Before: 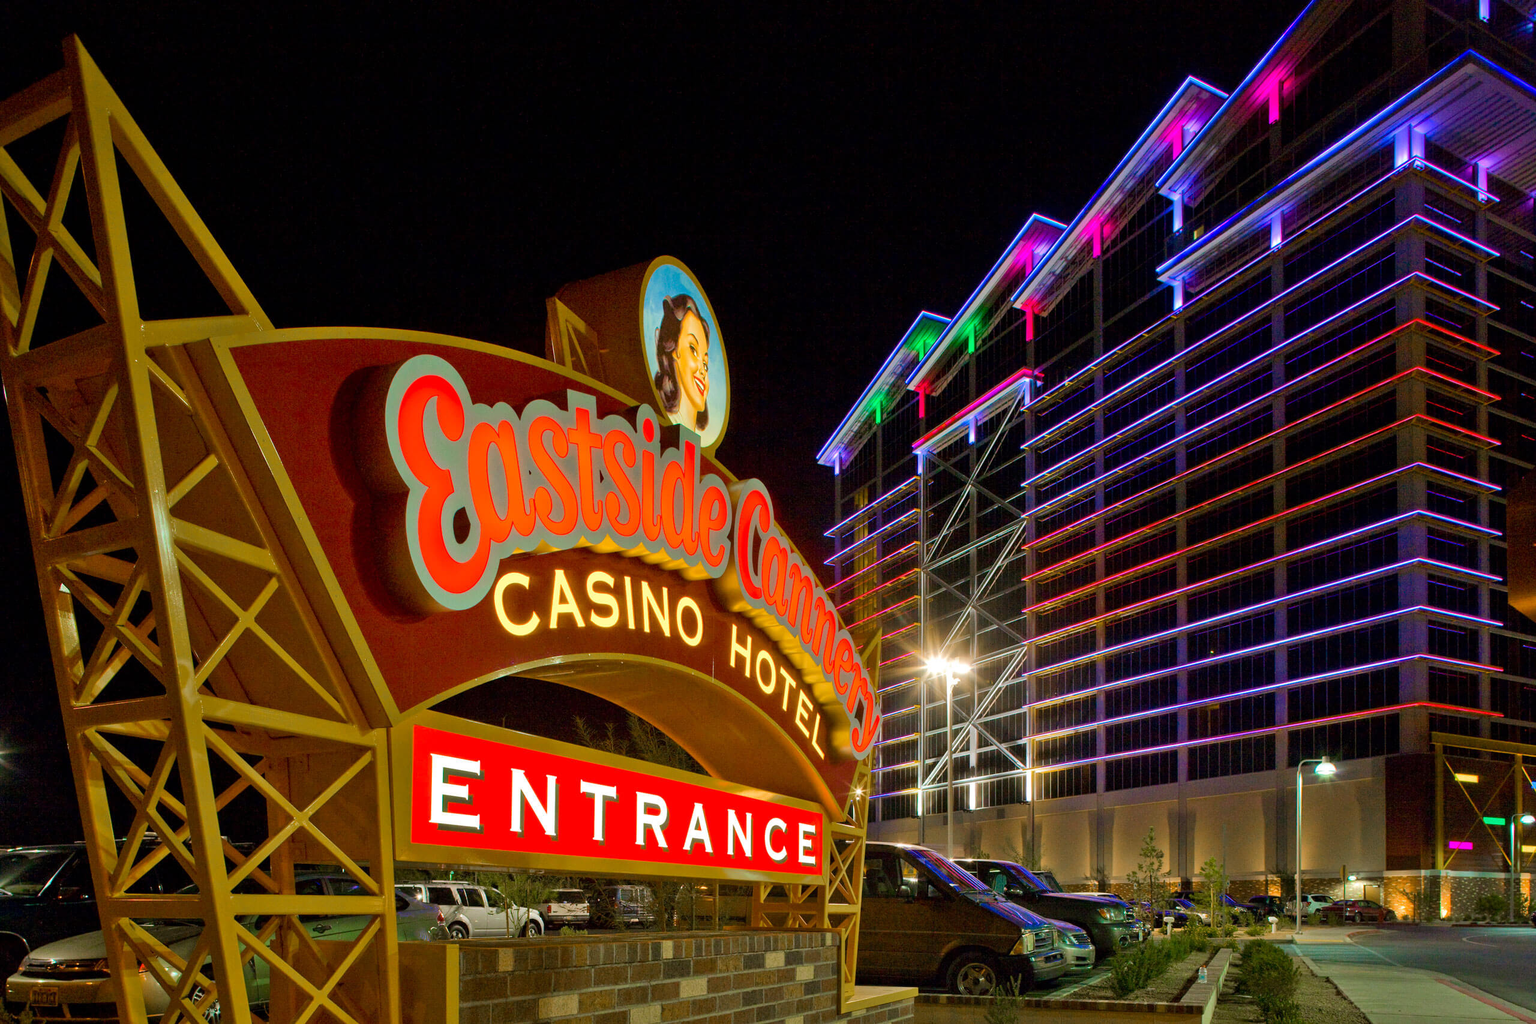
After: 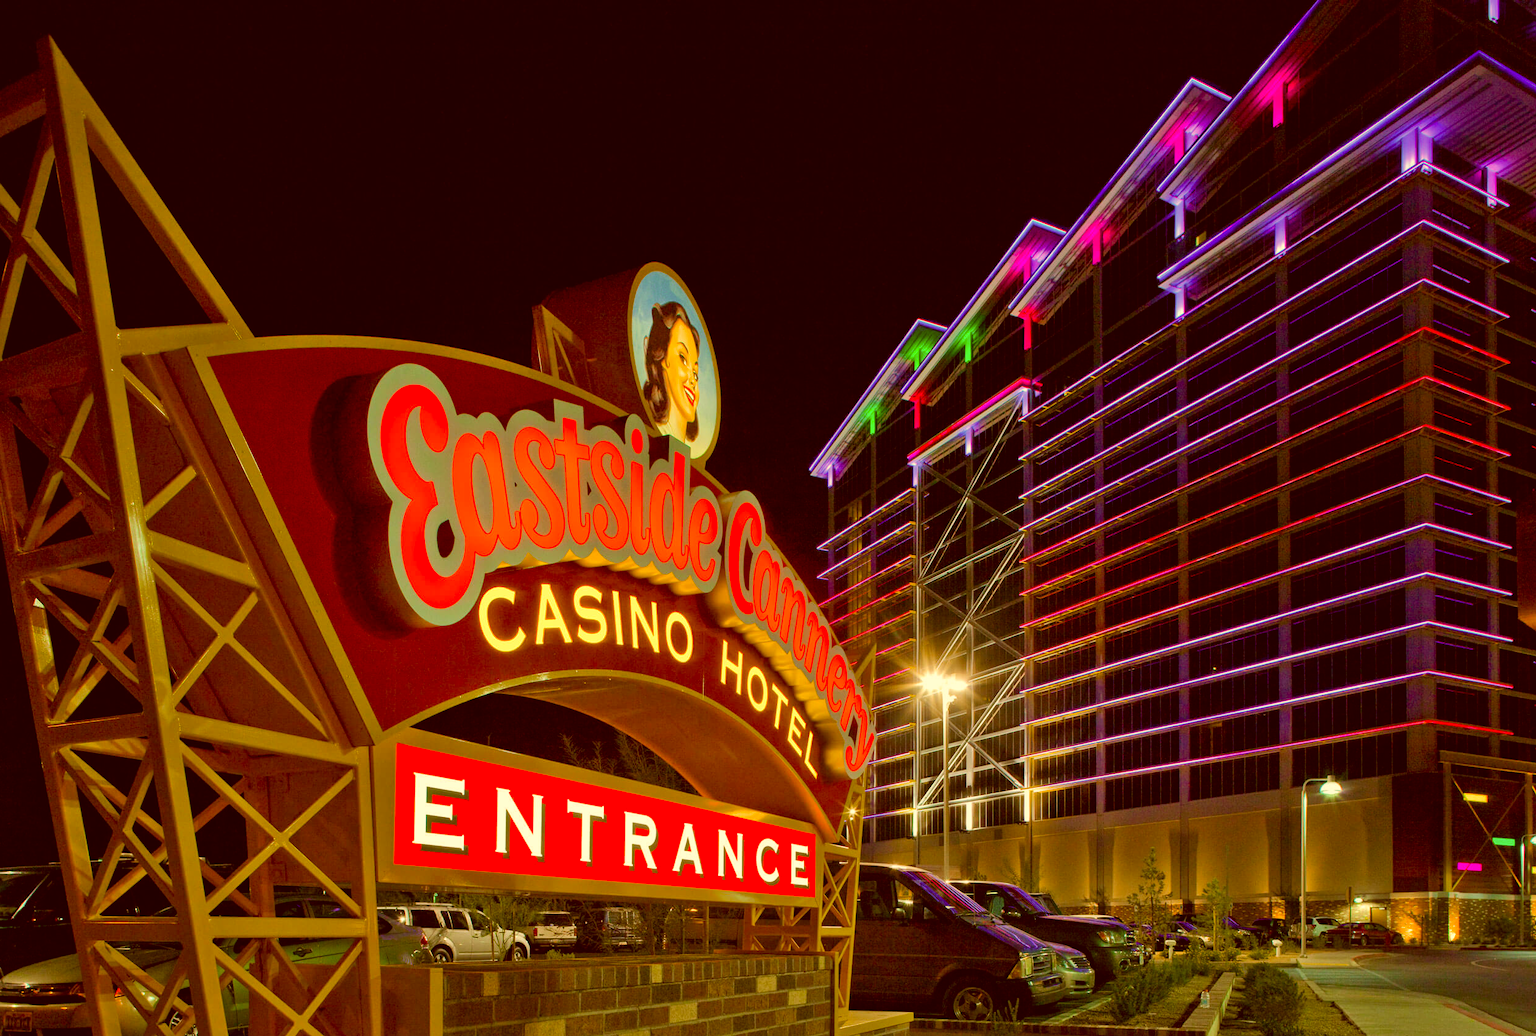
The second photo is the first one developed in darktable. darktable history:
crop and rotate: left 1.774%, right 0.633%, bottom 1.28%
color correction: highlights a* 1.12, highlights b* 24.26, shadows a* 15.58, shadows b* 24.26
